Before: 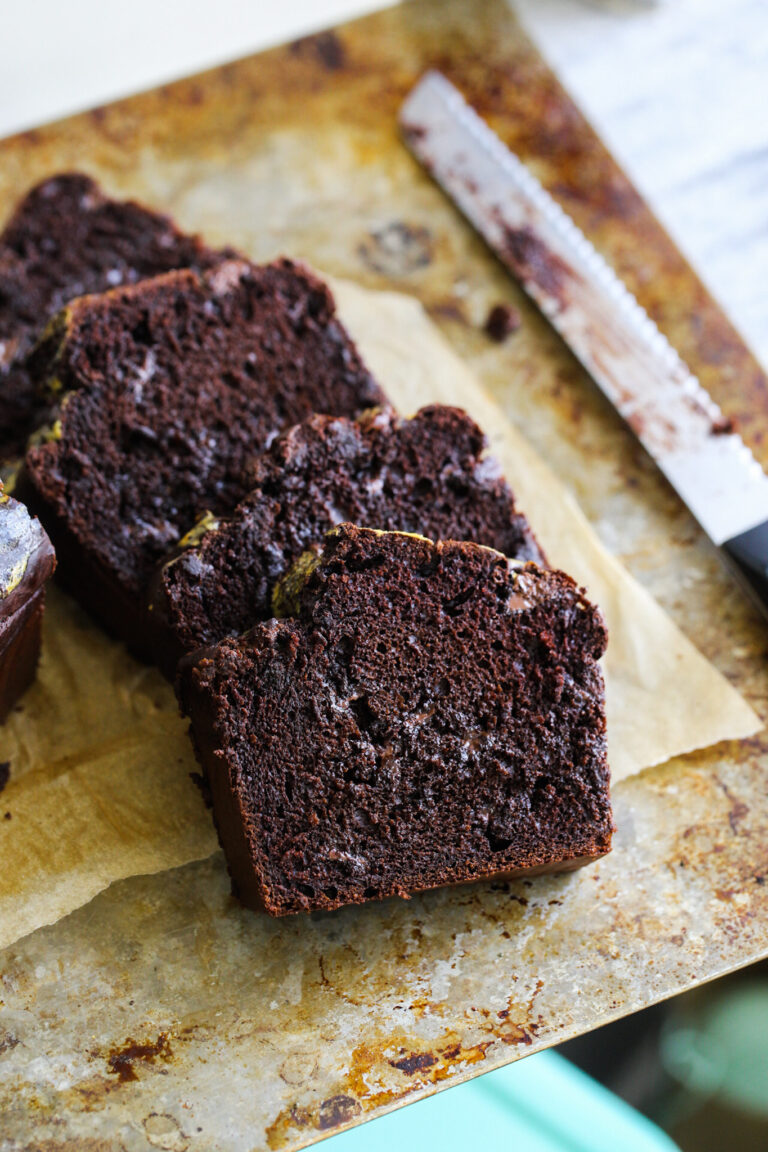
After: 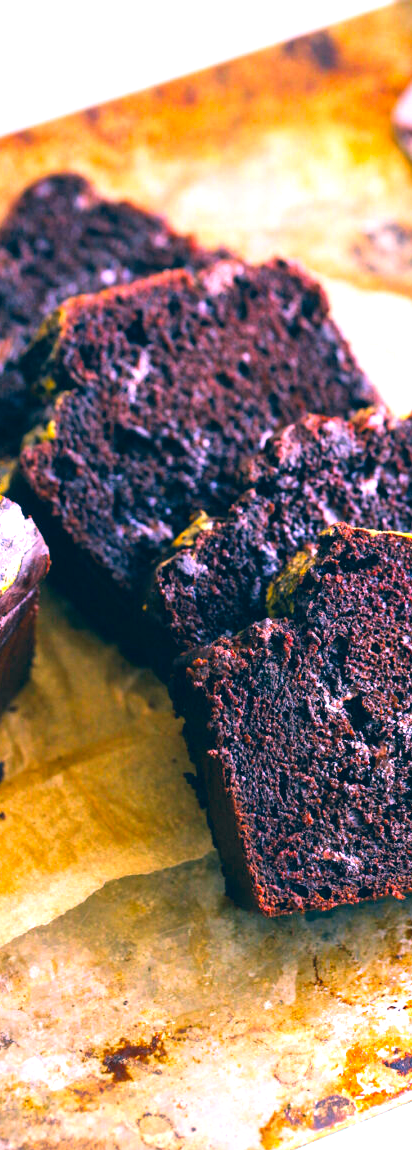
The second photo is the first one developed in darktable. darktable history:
contrast brightness saturation: saturation -0.087
color zones: curves: ch1 [(0, 0.513) (0.143, 0.524) (0.286, 0.511) (0.429, 0.506) (0.571, 0.503) (0.714, 0.503) (0.857, 0.508) (1, 0.513)]
crop: left 0.842%, right 45.436%, bottom 0.087%
exposure: black level correction 0, exposure 1.098 EV, compensate highlight preservation false
color correction: highlights a* 16.4, highlights b* 0.29, shadows a* -14.7, shadows b* -14.45, saturation 1.51
